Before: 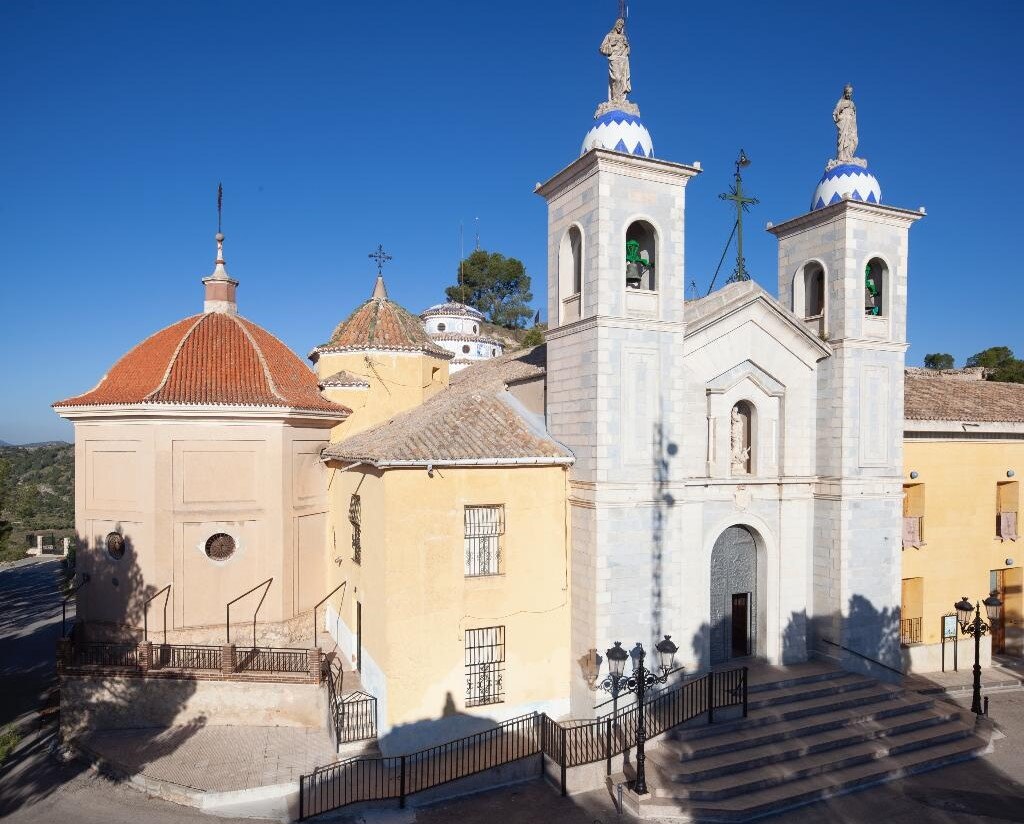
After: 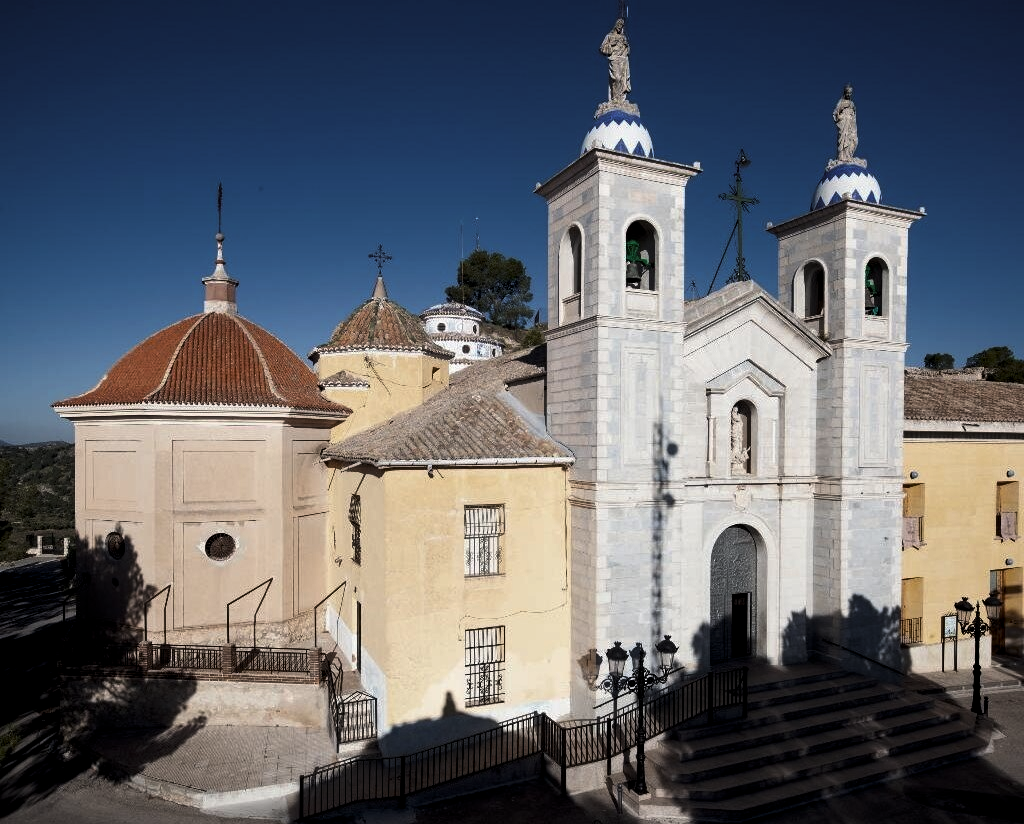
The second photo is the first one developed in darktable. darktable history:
exposure: black level correction 0.012, compensate highlight preservation false
levels: levels [0, 0.618, 1]
